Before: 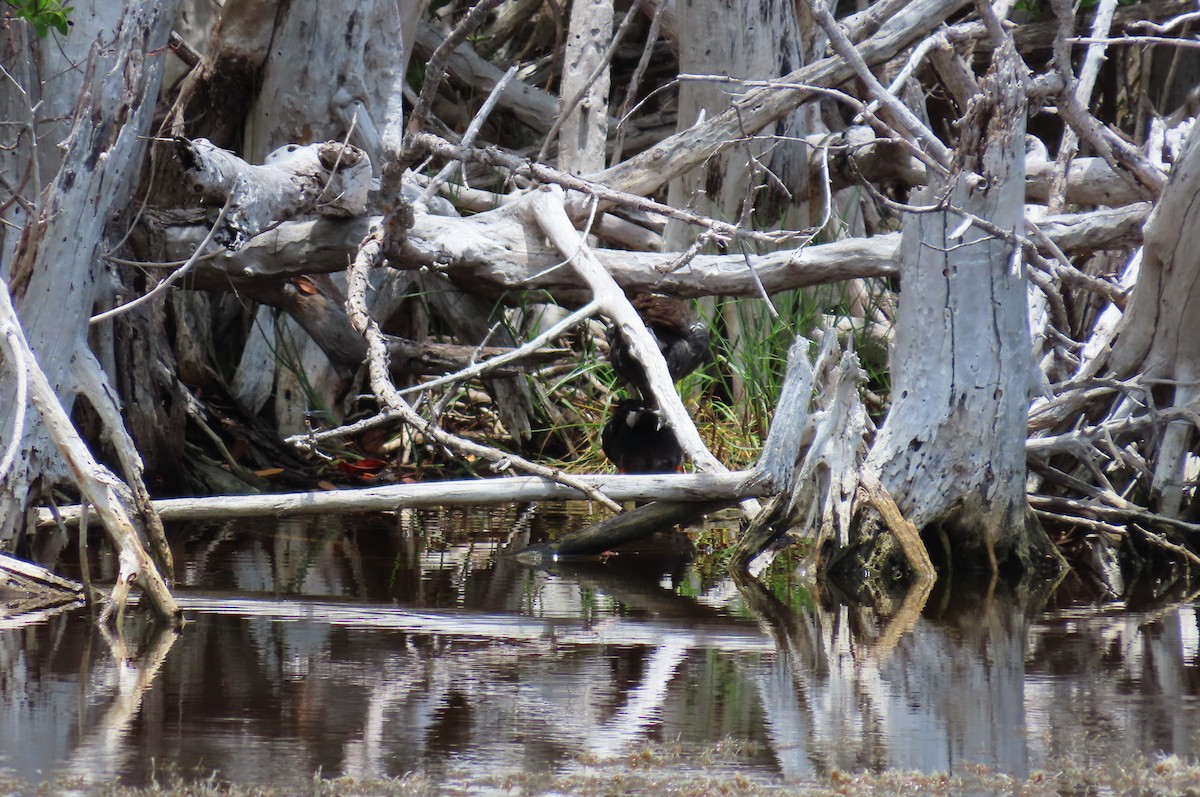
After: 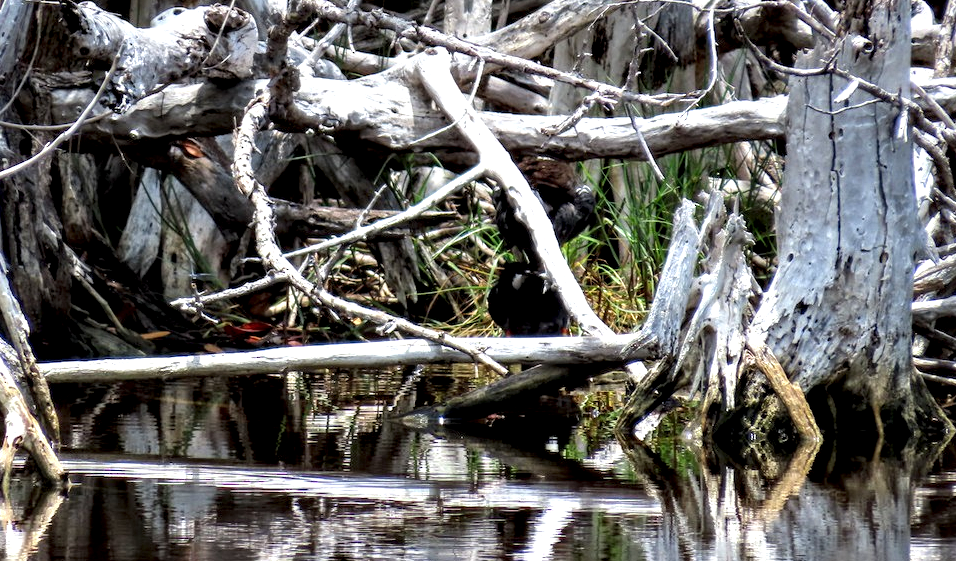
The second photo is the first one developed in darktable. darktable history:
crop: left 9.543%, top 17.216%, right 10.785%, bottom 12.332%
local contrast: highlights 63%, detail 143%, midtone range 0.425
contrast equalizer: y [[0.6 ×6], [0.55 ×6], [0 ×6], [0 ×6], [0 ×6]]
